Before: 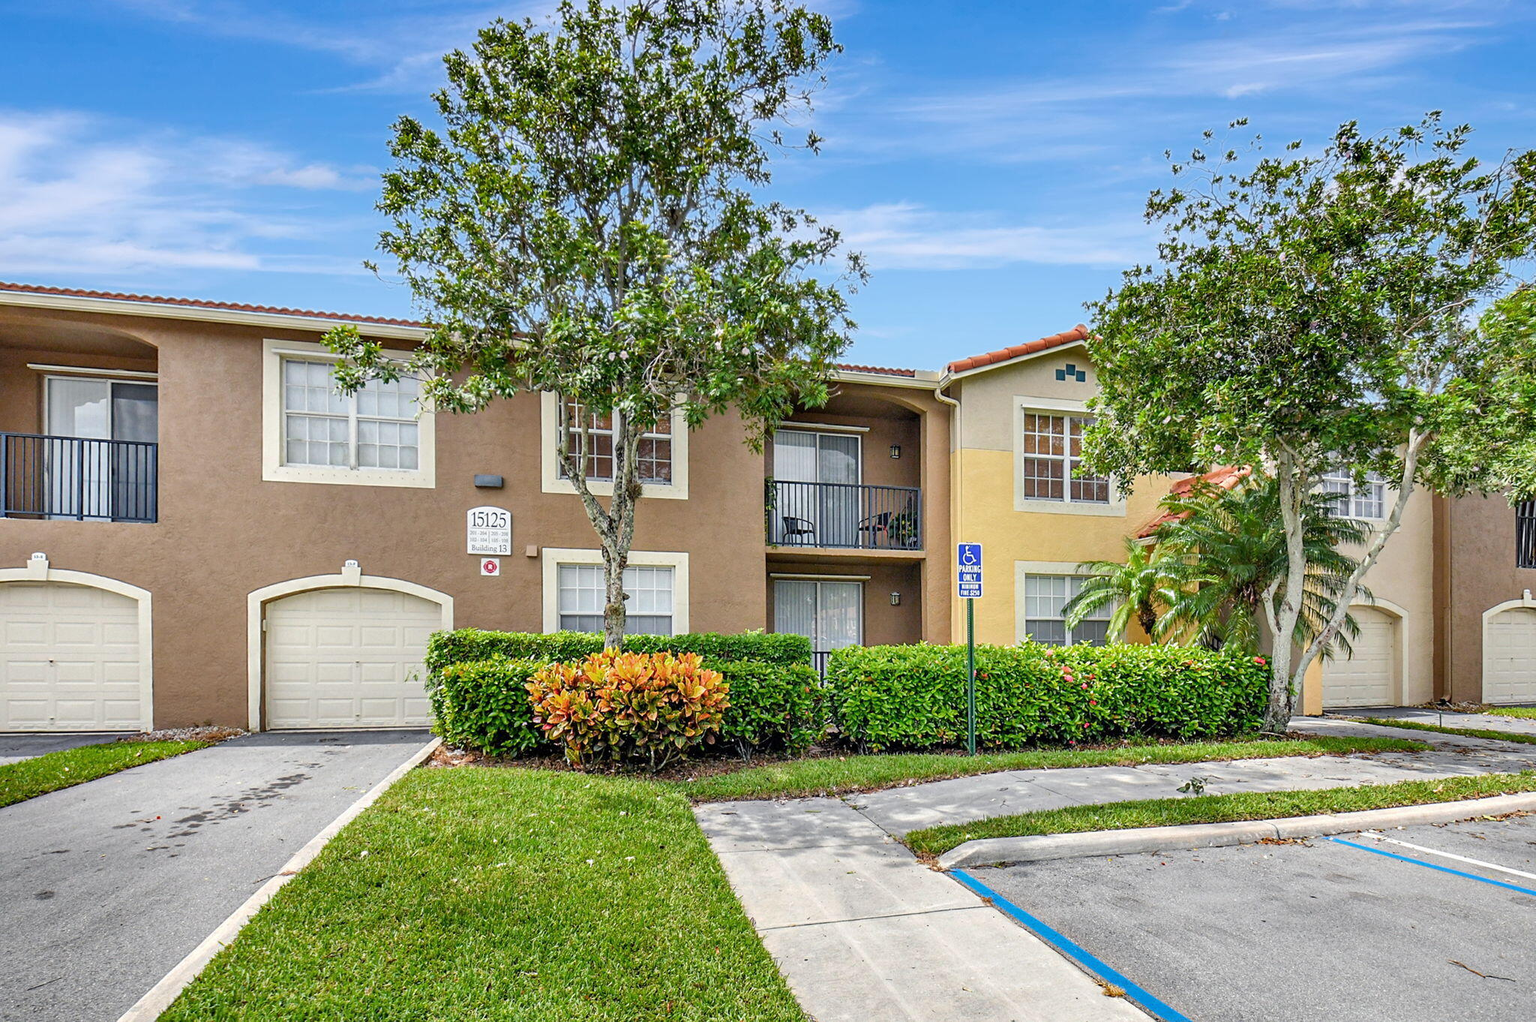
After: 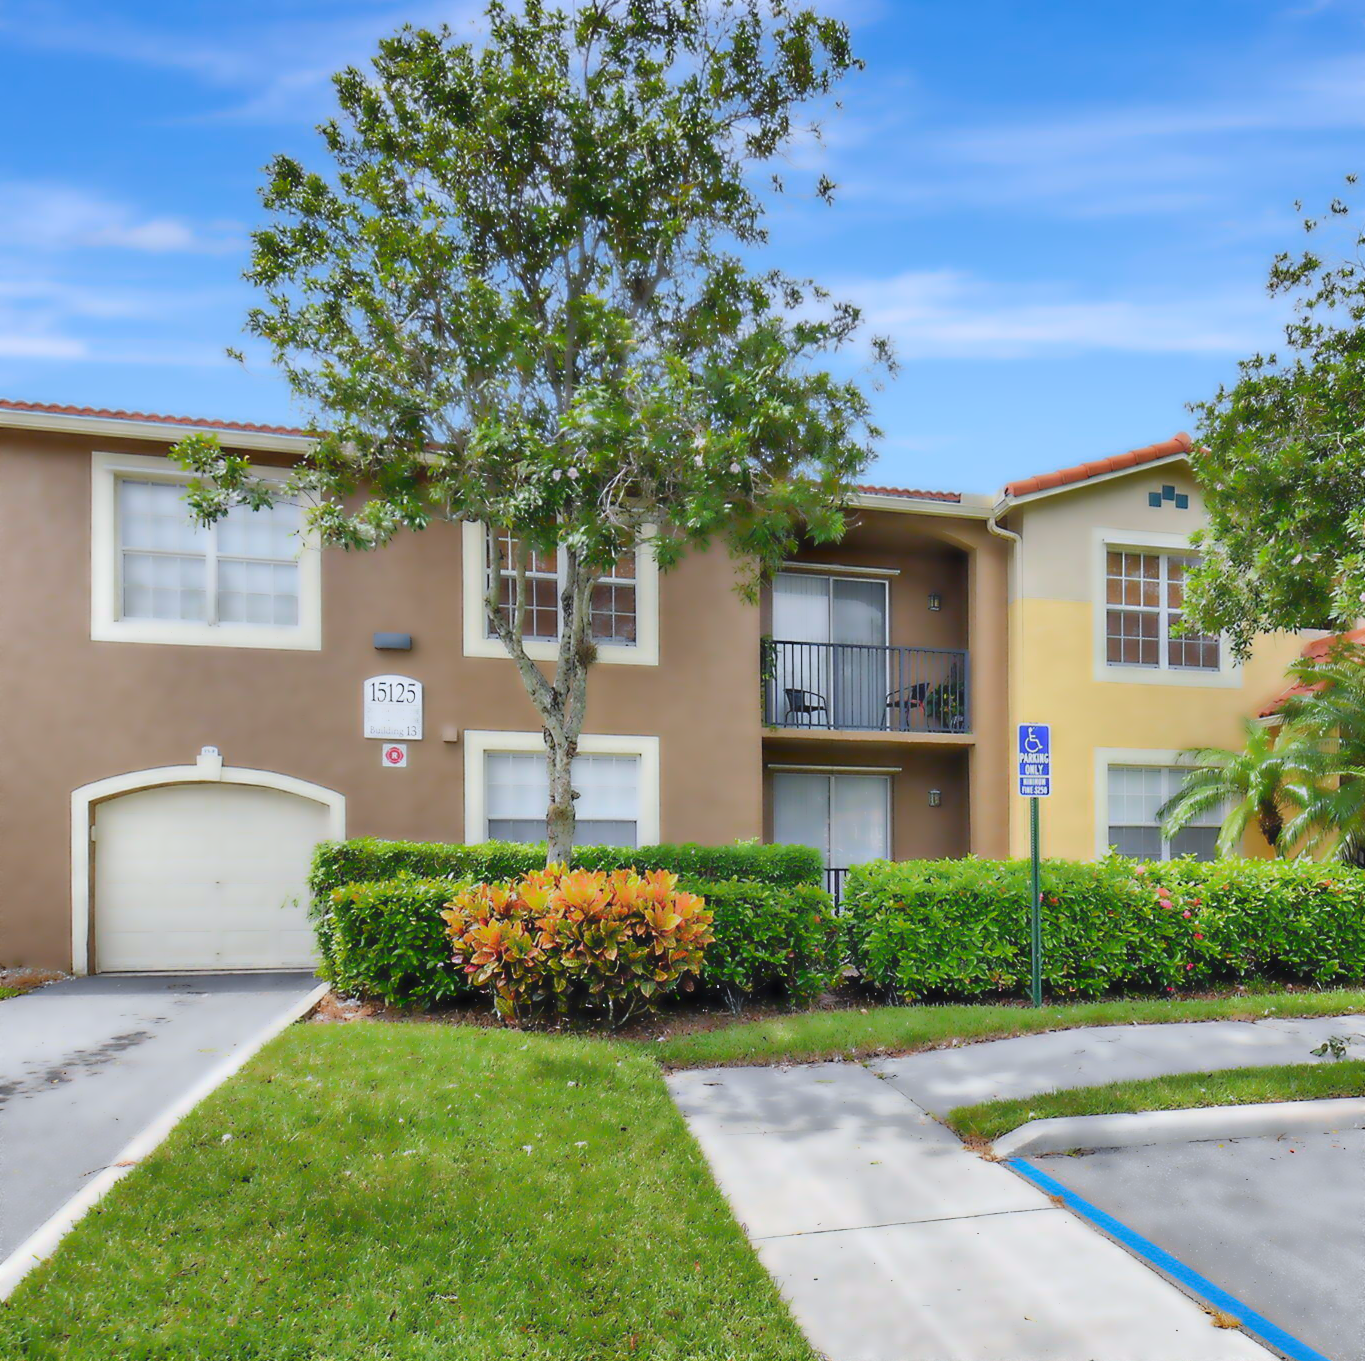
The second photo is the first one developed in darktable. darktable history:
lowpass: radius 4, soften with bilateral filter, unbound 0
crop and rotate: left 12.648%, right 20.685%
white balance: red 0.974, blue 1.044
